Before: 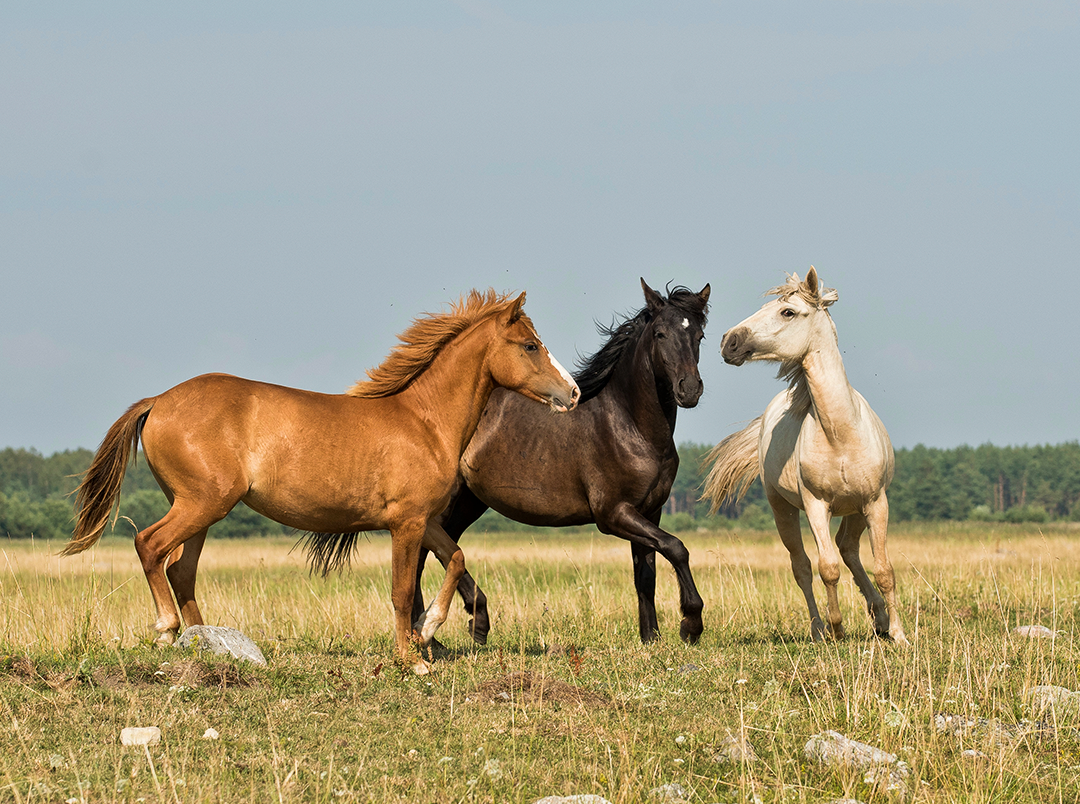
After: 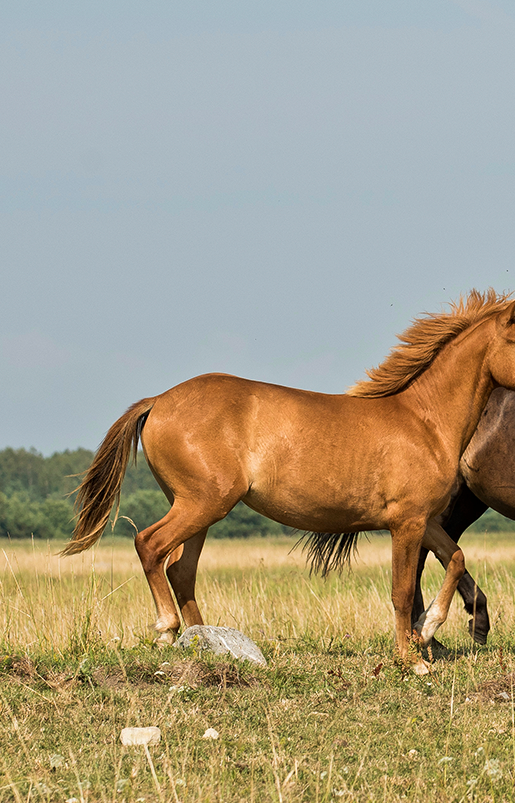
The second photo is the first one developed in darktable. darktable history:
crop and rotate: left 0.039%, top 0%, right 52.273%
